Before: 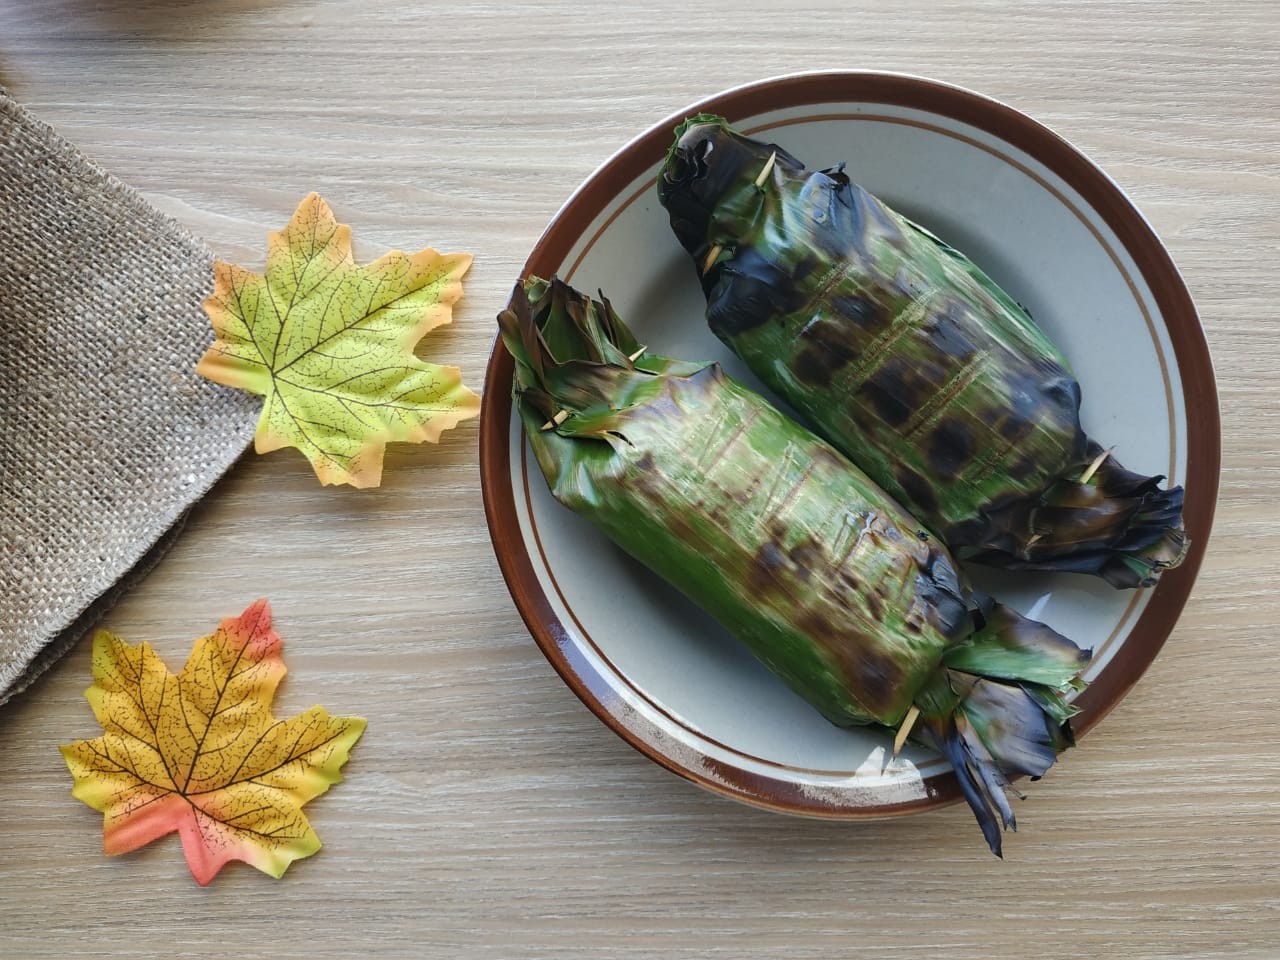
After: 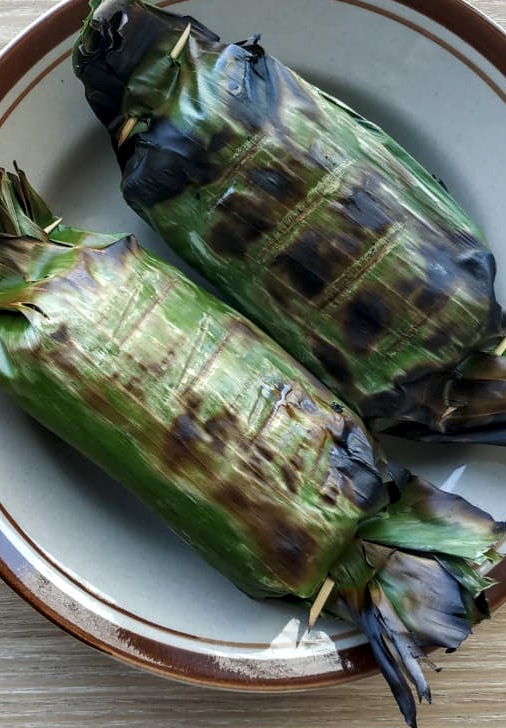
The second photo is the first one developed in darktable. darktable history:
crop: left 45.721%, top 13.393%, right 14.118%, bottom 10.01%
local contrast: detail 144%
